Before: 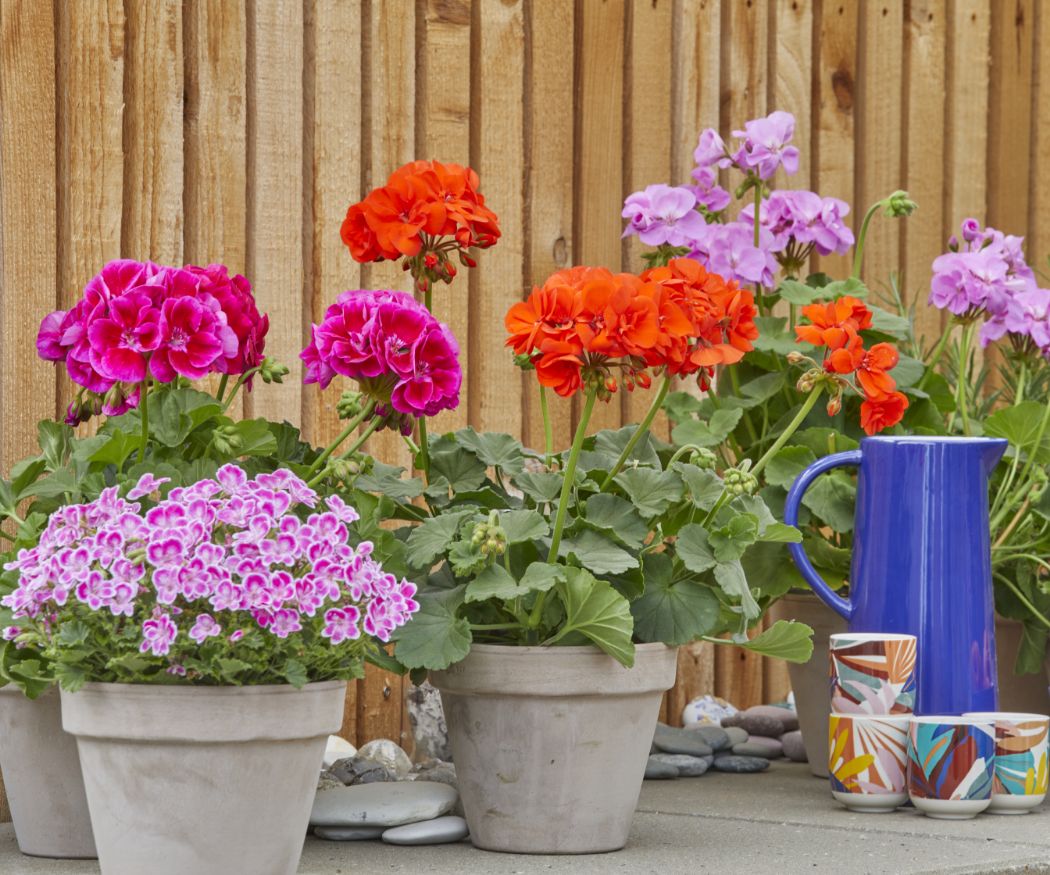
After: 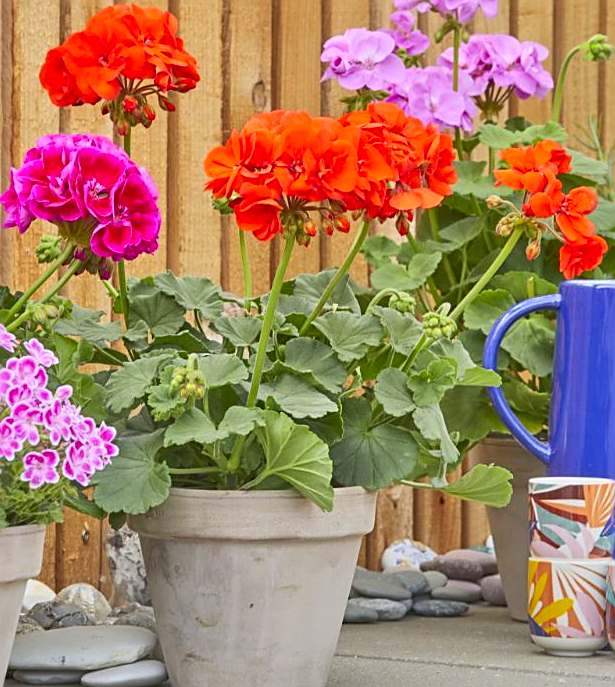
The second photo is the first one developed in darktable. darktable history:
crop and rotate: left 28.732%, top 17.964%, right 12.665%, bottom 3.467%
sharpen: amount 0.58
shadows and highlights: highlights color adjustment 89.35%
contrast brightness saturation: contrast 0.203, brightness 0.166, saturation 0.22
